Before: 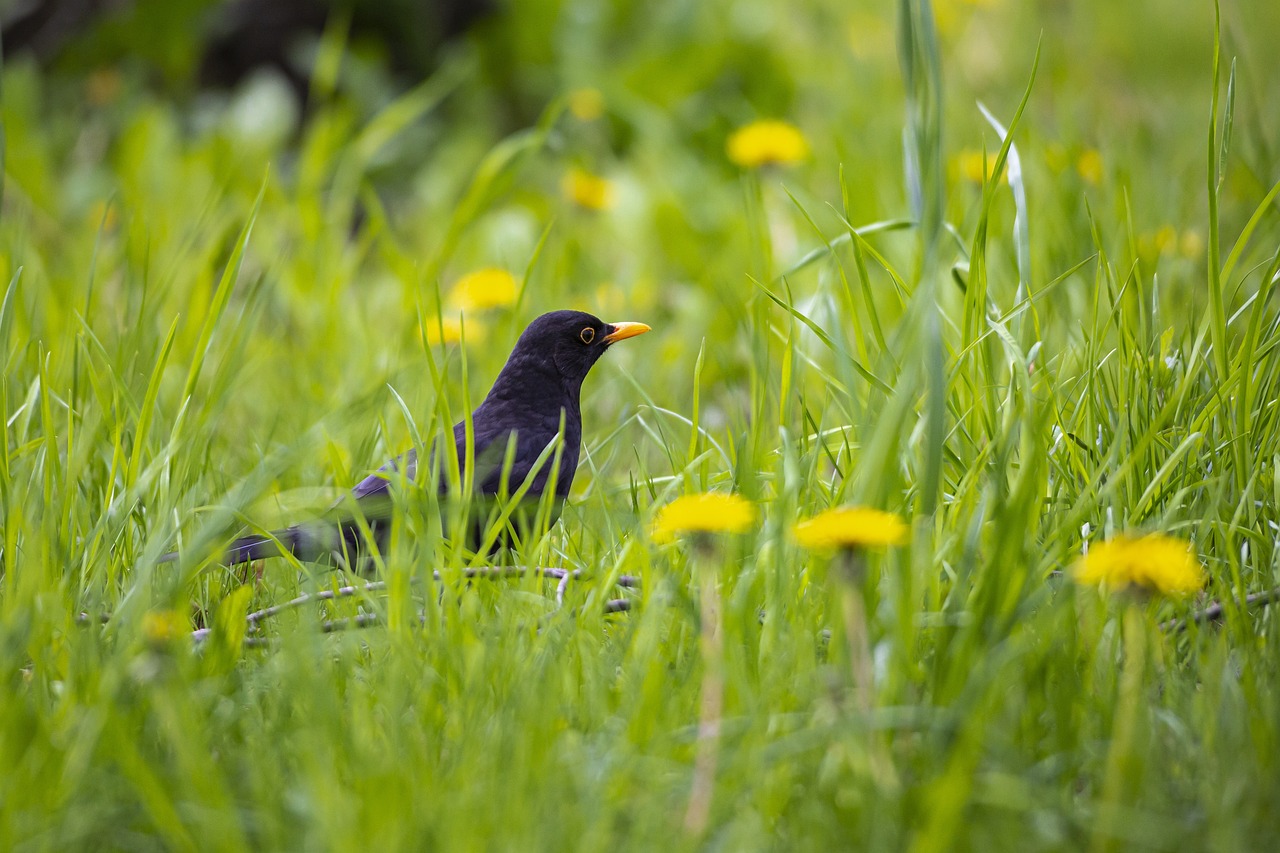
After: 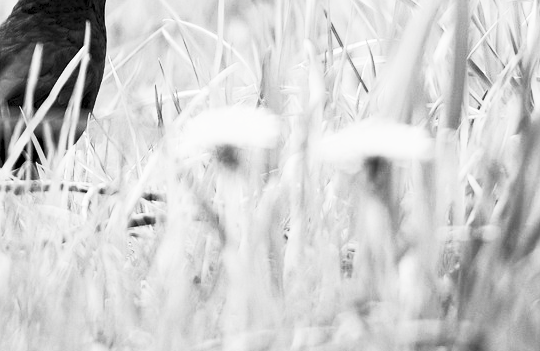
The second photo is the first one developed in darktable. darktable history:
contrast brightness saturation: contrast 0.542, brightness 0.488, saturation -0.999
crop: left 37.131%, top 45.288%, right 20.636%, bottom 13.498%
color balance rgb: shadows lift › luminance -10.005%, shadows lift › chroma 0.921%, shadows lift › hue 112.22°, linear chroma grading › global chroma 49.707%, perceptual saturation grading › global saturation 0.377%
exposure: black level correction 0.009, compensate highlight preservation false
